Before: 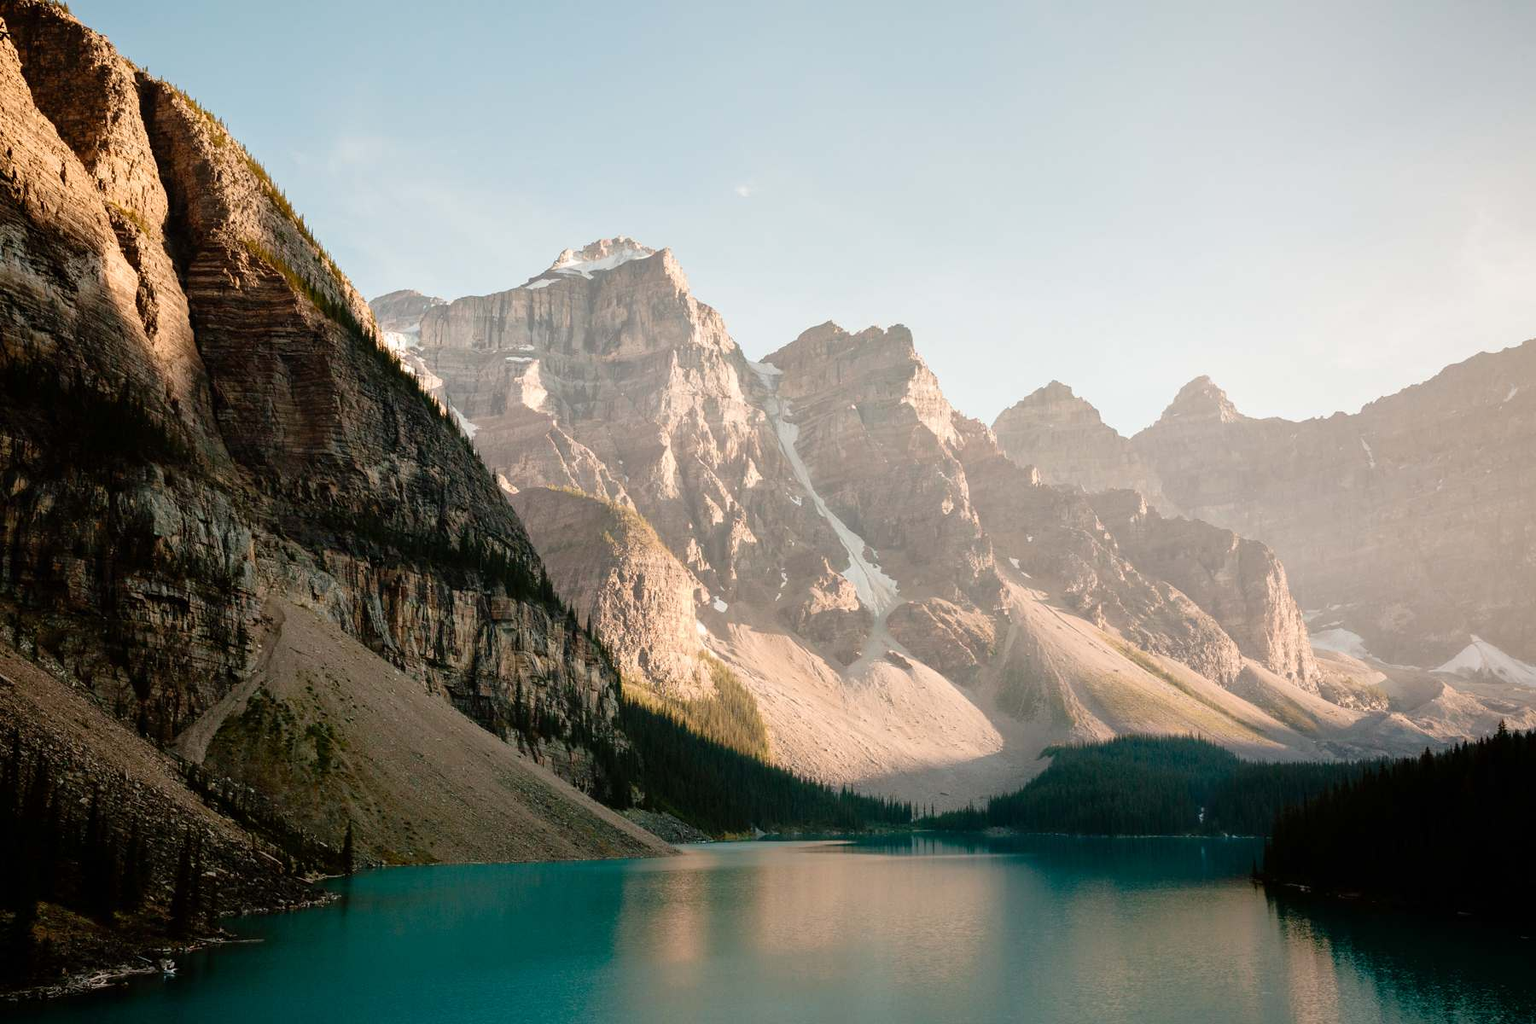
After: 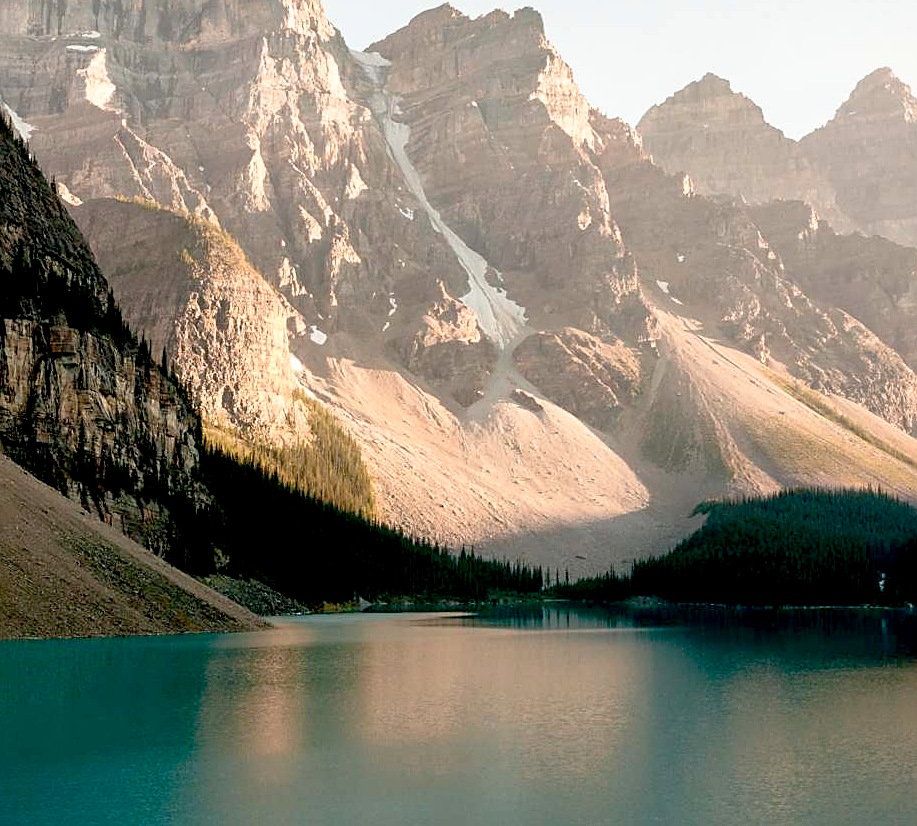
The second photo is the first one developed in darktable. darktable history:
crop and rotate: left 29.237%, top 31.152%, right 19.807%
base curve: curves: ch0 [(0.017, 0) (0.425, 0.441) (0.844, 0.933) (1, 1)], preserve colors none
sharpen: on, module defaults
